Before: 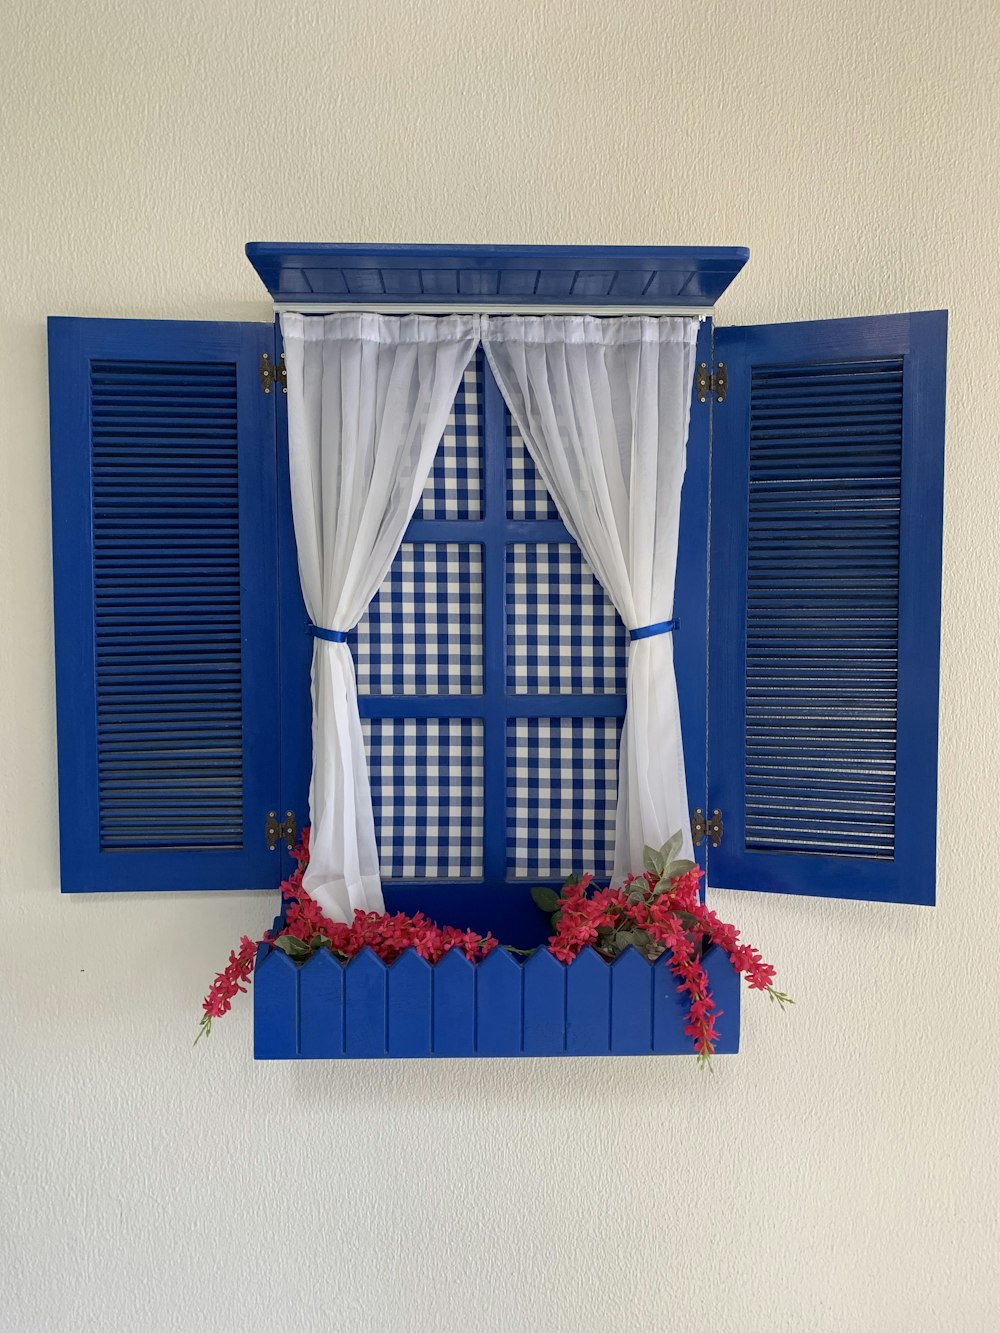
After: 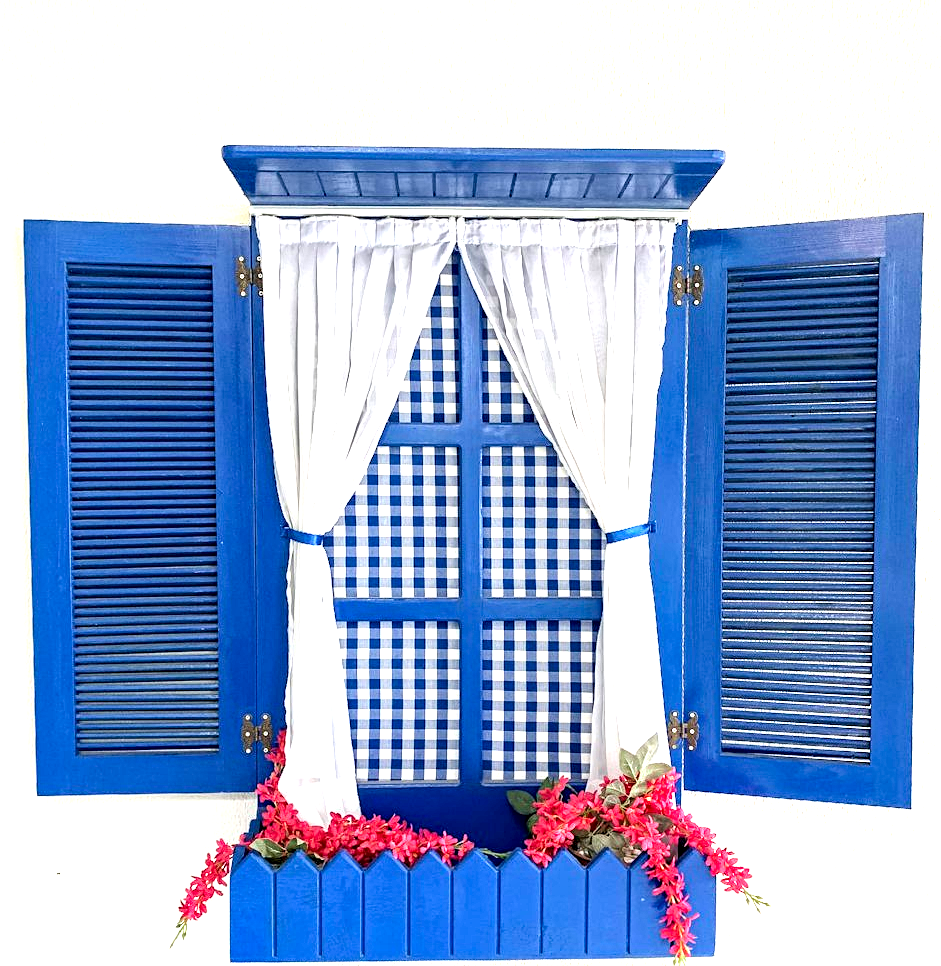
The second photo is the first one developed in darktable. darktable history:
crop: left 2.404%, top 7.31%, right 3.475%, bottom 20.164%
contrast equalizer: octaves 7, y [[0.506, 0.531, 0.562, 0.606, 0.638, 0.669], [0.5 ×6], [0.5 ×6], [0 ×6], [0 ×6]]
exposure: black level correction 0, exposure 1.67 EV, compensate highlight preservation false
base curve: curves: ch0 [(0, 0) (0.472, 0.508) (1, 1)], preserve colors none
tone equalizer: edges refinement/feathering 500, mask exposure compensation -1.57 EV, preserve details no
